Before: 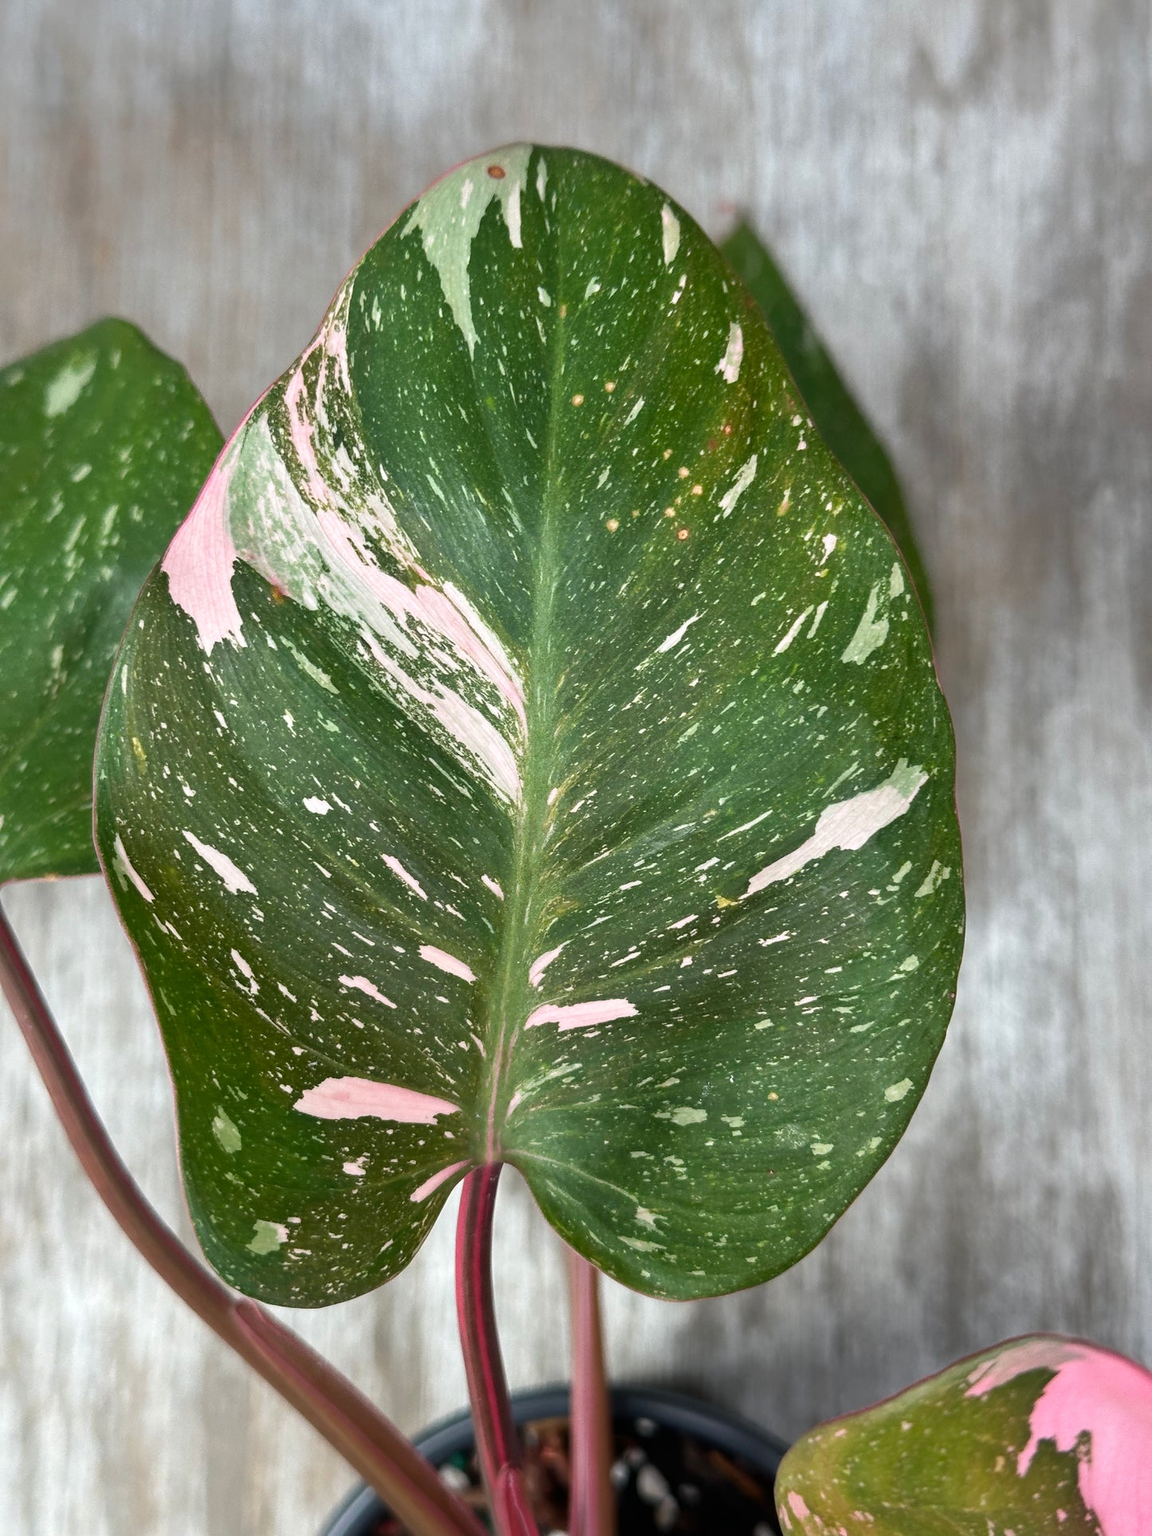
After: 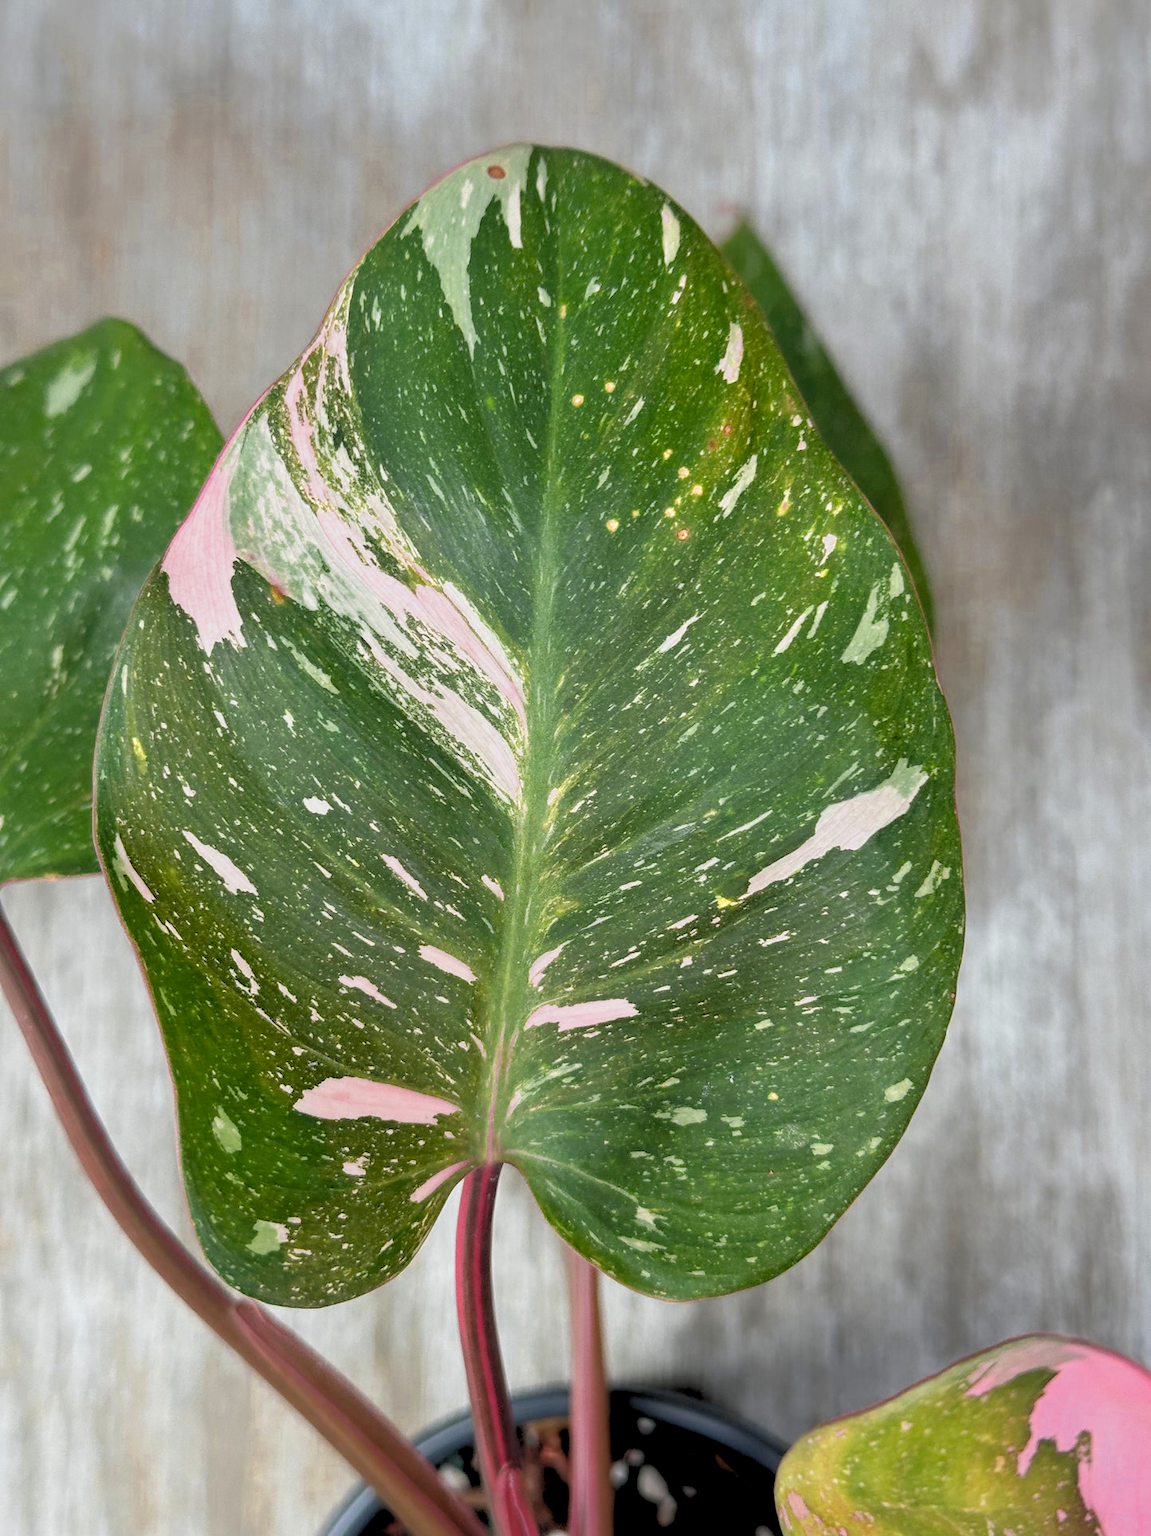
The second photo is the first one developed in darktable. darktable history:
rgb levels: preserve colors sum RGB, levels [[0.038, 0.433, 0.934], [0, 0.5, 1], [0, 0.5, 1]]
color zones: curves: ch0 [(0, 0.485) (0.178, 0.476) (0.261, 0.623) (0.411, 0.403) (0.708, 0.603) (0.934, 0.412)]; ch1 [(0.003, 0.485) (0.149, 0.496) (0.229, 0.584) (0.326, 0.551) (0.484, 0.262) (0.757, 0.643)]
